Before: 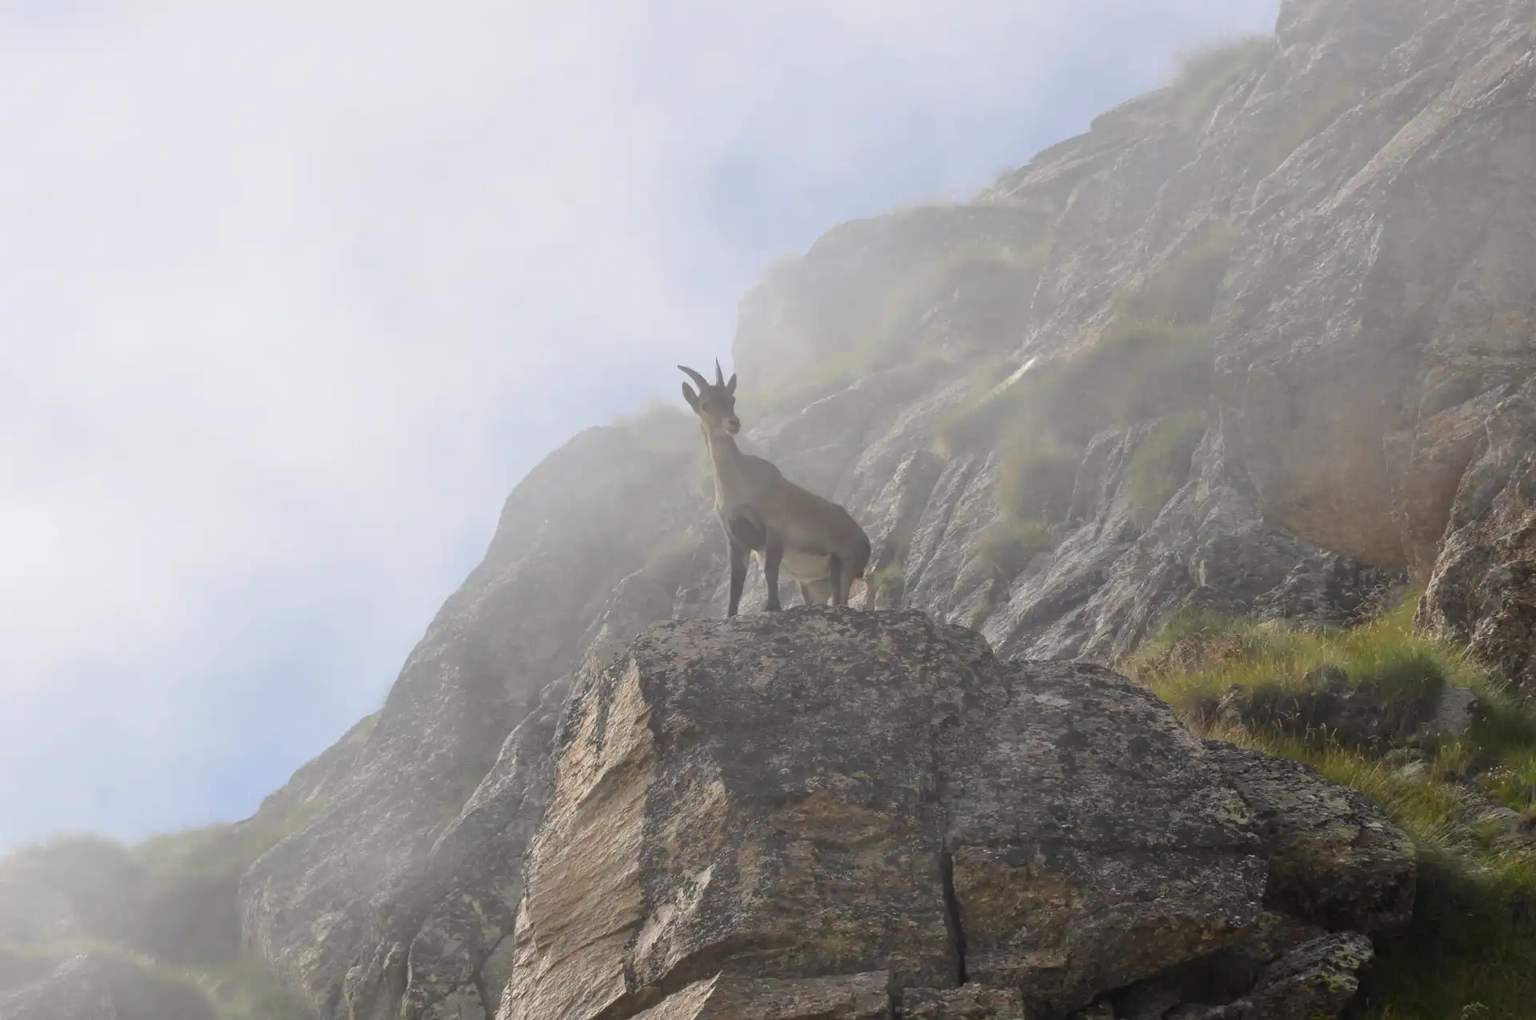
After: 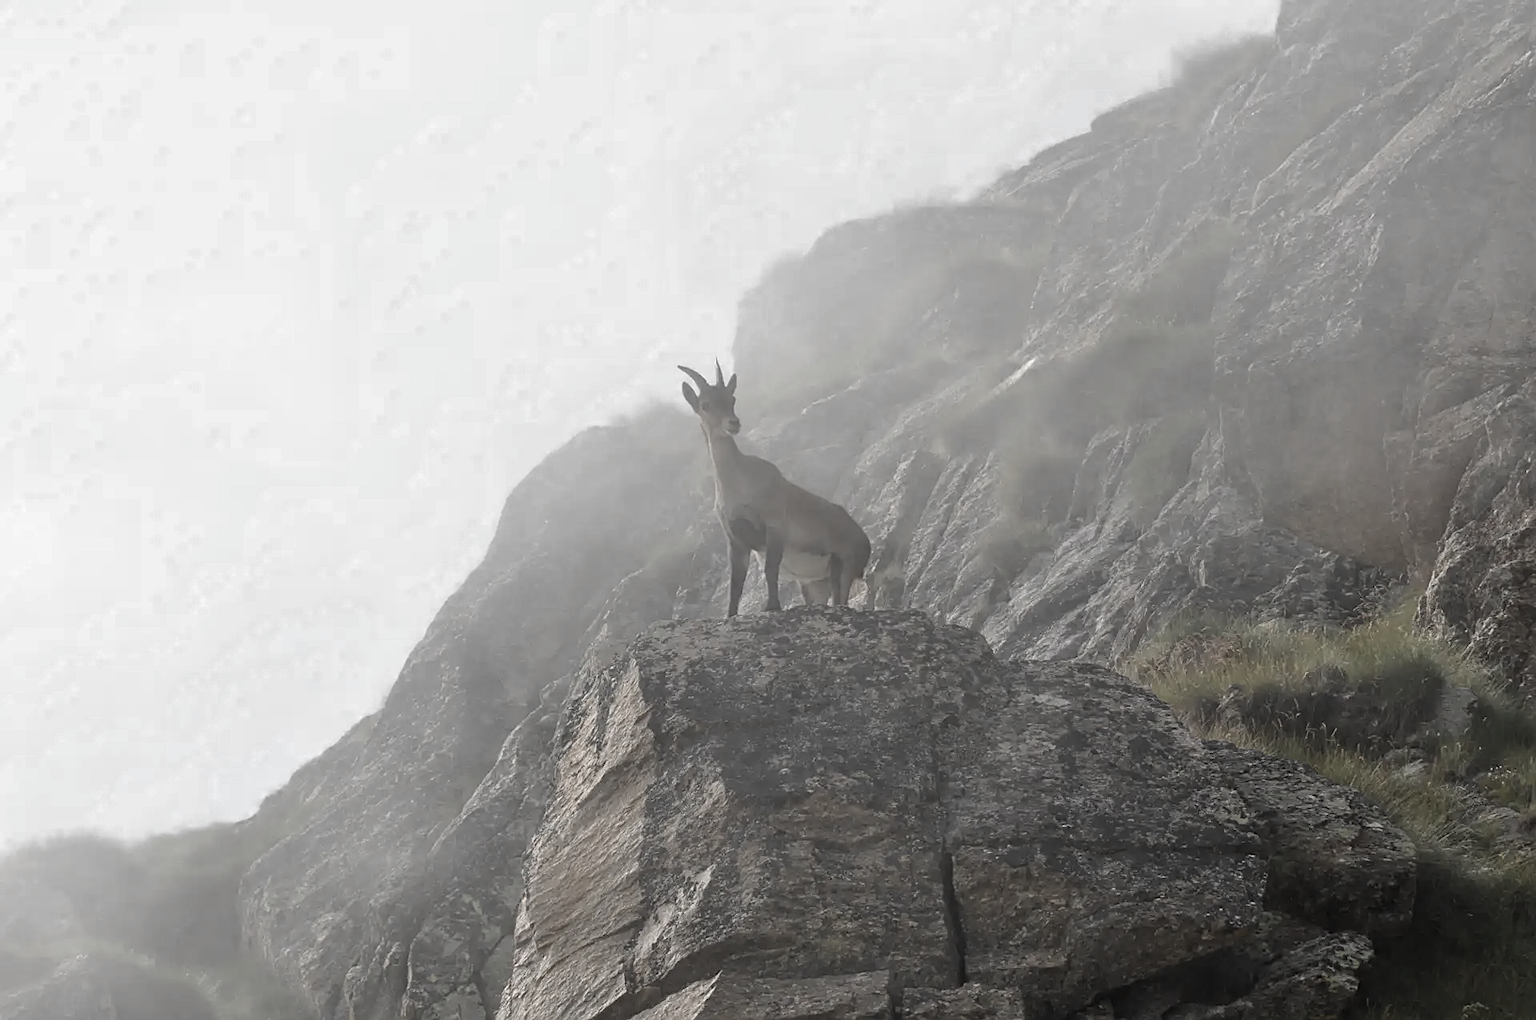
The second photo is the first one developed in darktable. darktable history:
sharpen: on, module defaults
color zones: curves: ch0 [(0, 0.613) (0.01, 0.613) (0.245, 0.448) (0.498, 0.529) (0.642, 0.665) (0.879, 0.777) (0.99, 0.613)]; ch1 [(0, 0.035) (0.121, 0.189) (0.259, 0.197) (0.415, 0.061) (0.589, 0.022) (0.732, 0.022) (0.857, 0.026) (0.991, 0.053)]
